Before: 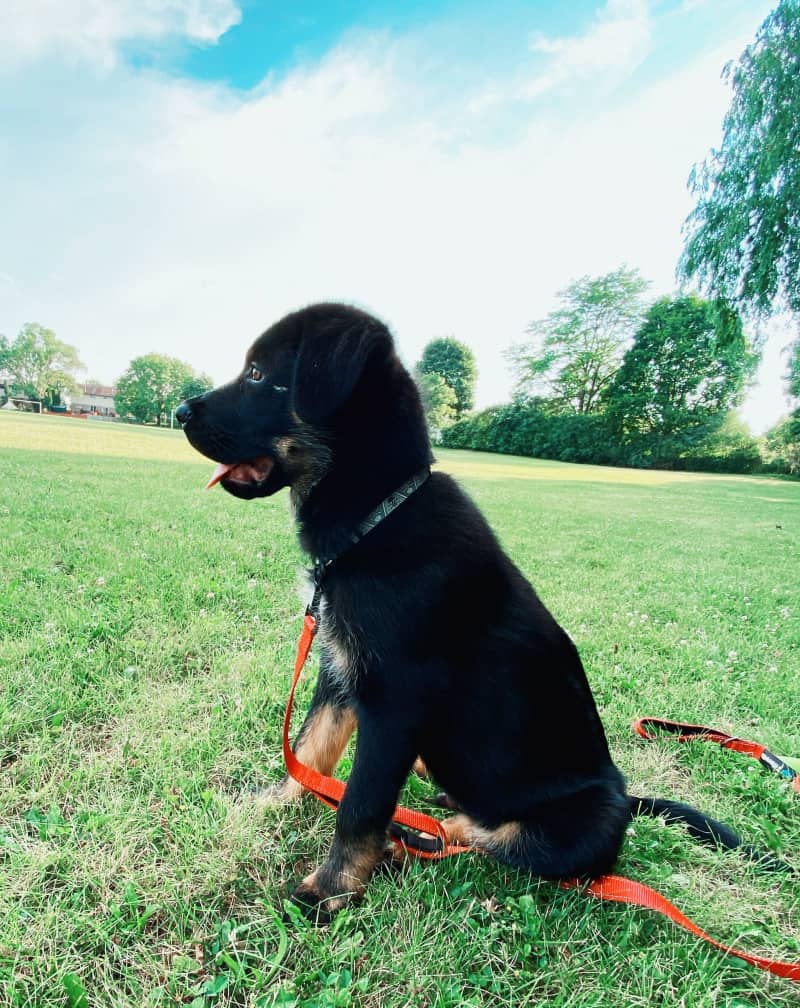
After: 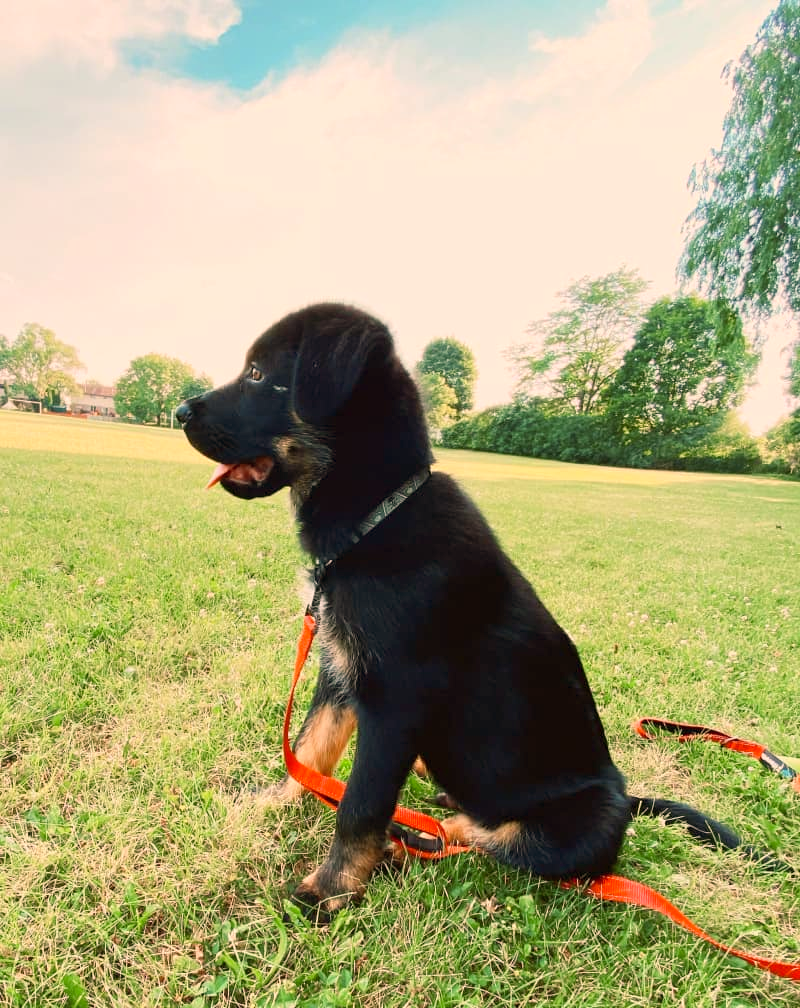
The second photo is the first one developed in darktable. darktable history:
levels: levels [0, 0.478, 1]
color balance rgb: shadows lift › luminance -5%, shadows lift › chroma 1.1%, shadows lift › hue 219°, power › luminance 10%, power › chroma 2.83%, power › hue 60°, highlights gain › chroma 4.52%, highlights gain › hue 33.33°, saturation formula JzAzBz (2021)
